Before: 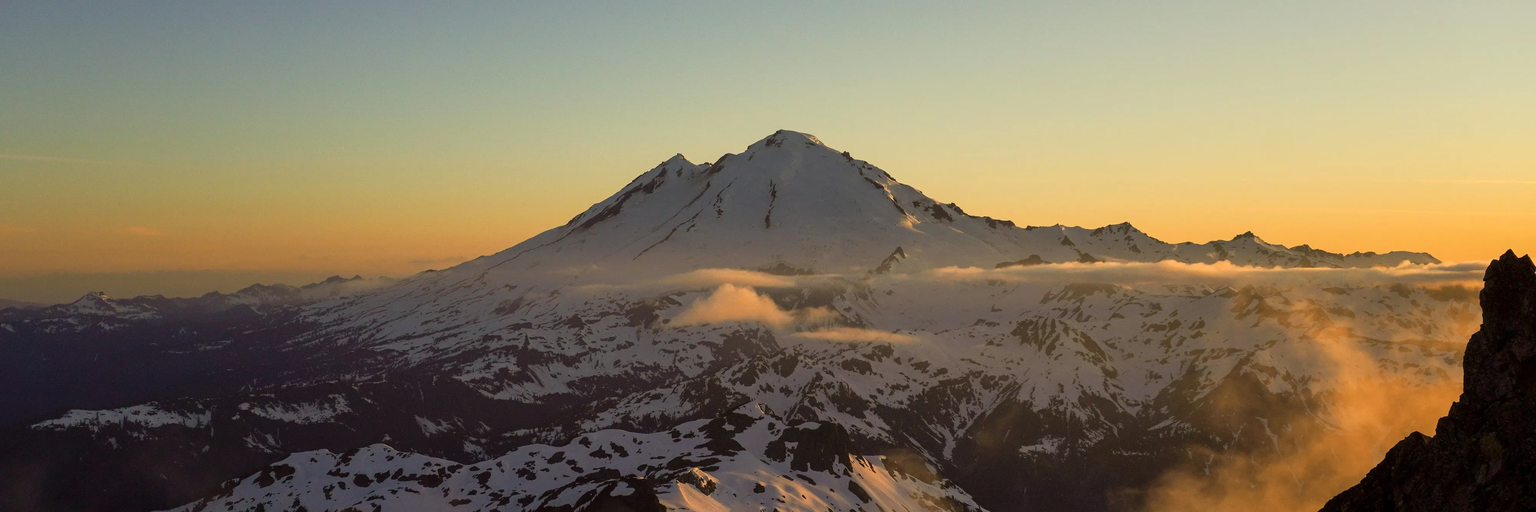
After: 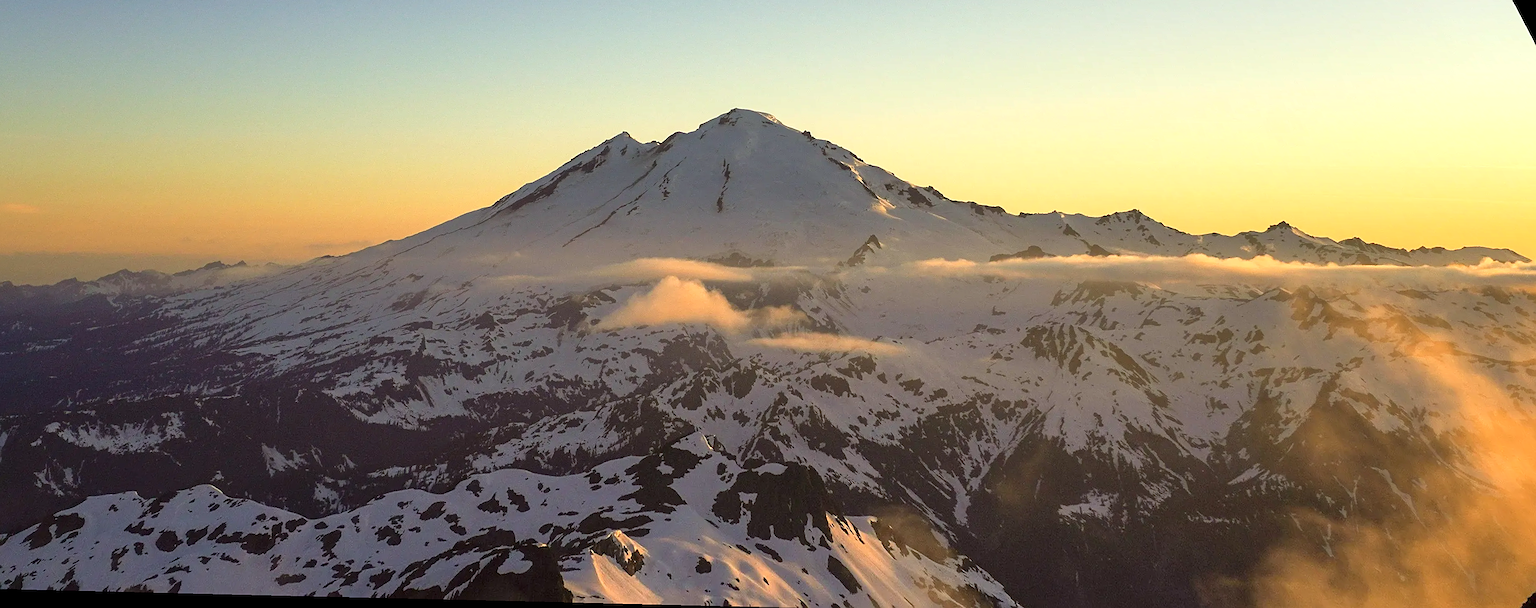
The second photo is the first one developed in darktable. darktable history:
sharpen: on, module defaults
white balance: red 0.974, blue 1.044
exposure: exposure 0.657 EV, compensate highlight preservation false
rotate and perspective: rotation 0.72°, lens shift (vertical) -0.352, lens shift (horizontal) -0.051, crop left 0.152, crop right 0.859, crop top 0.019, crop bottom 0.964
